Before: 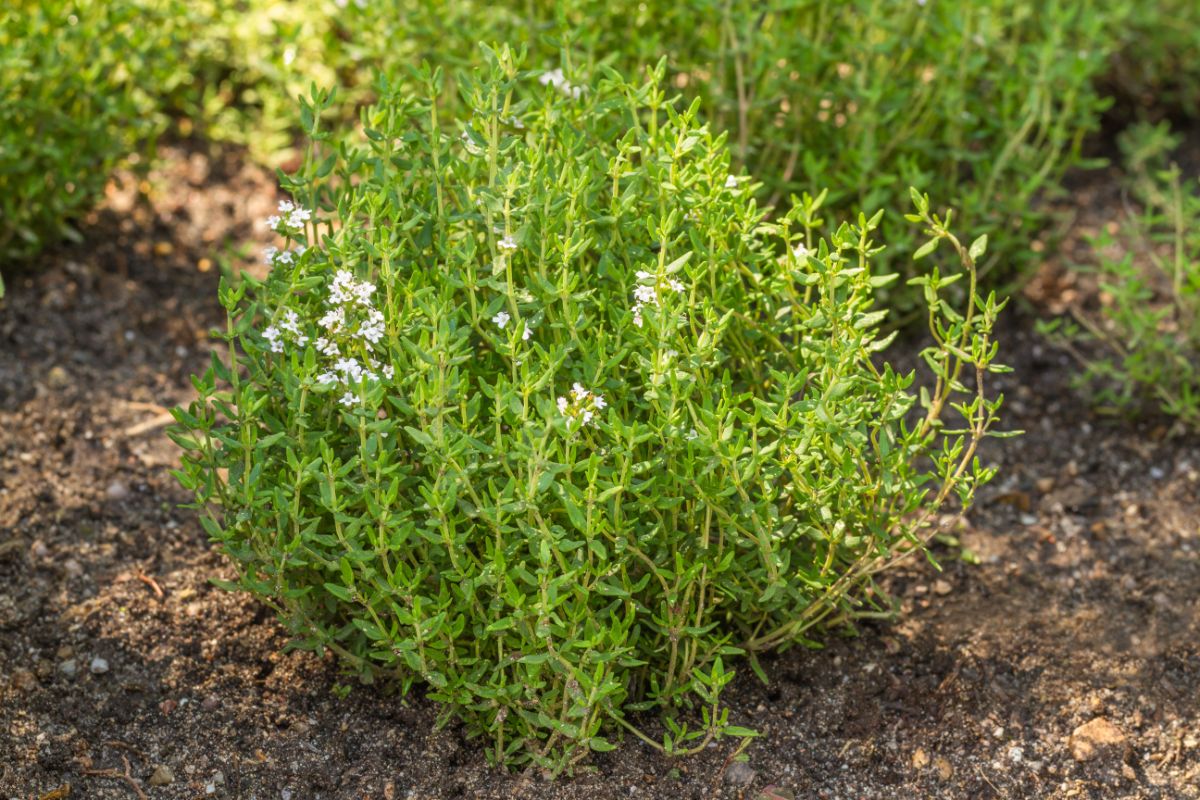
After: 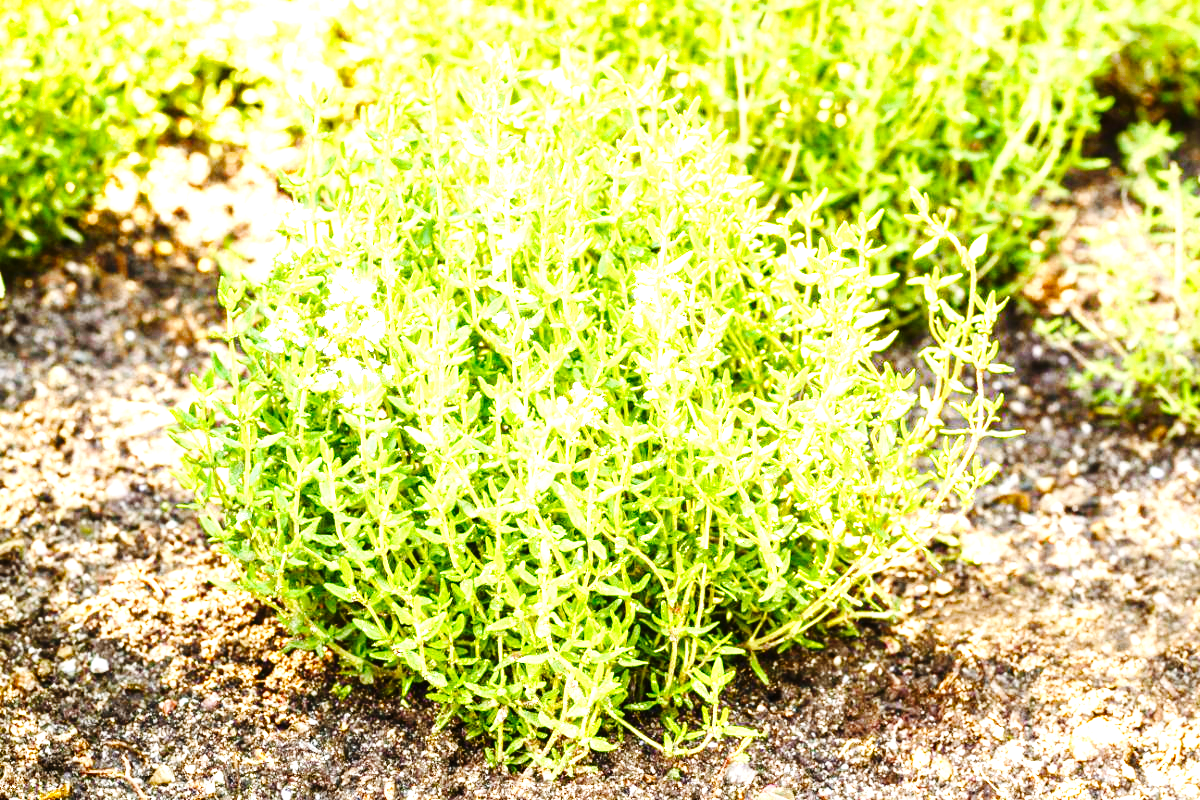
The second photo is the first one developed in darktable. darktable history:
color balance rgb: linear chroma grading › shadows -2.2%, linear chroma grading › highlights -15%, linear chroma grading › global chroma -10%, linear chroma grading › mid-tones -10%, perceptual saturation grading › global saturation 45%, perceptual saturation grading › highlights -50%, perceptual saturation grading › shadows 30%, perceptual brilliance grading › global brilliance 18%, global vibrance 45%
base curve: curves: ch0 [(0, 0) (0.036, 0.025) (0.121, 0.166) (0.206, 0.329) (0.605, 0.79) (1, 1)], preserve colors none
exposure: black level correction 0, exposure 1.2 EV, compensate exposure bias true, compensate highlight preservation false
tone equalizer: -8 EV -0.75 EV, -7 EV -0.7 EV, -6 EV -0.6 EV, -5 EV -0.4 EV, -3 EV 0.4 EV, -2 EV 0.6 EV, -1 EV 0.7 EV, +0 EV 0.75 EV, edges refinement/feathering 500, mask exposure compensation -1.57 EV, preserve details no
